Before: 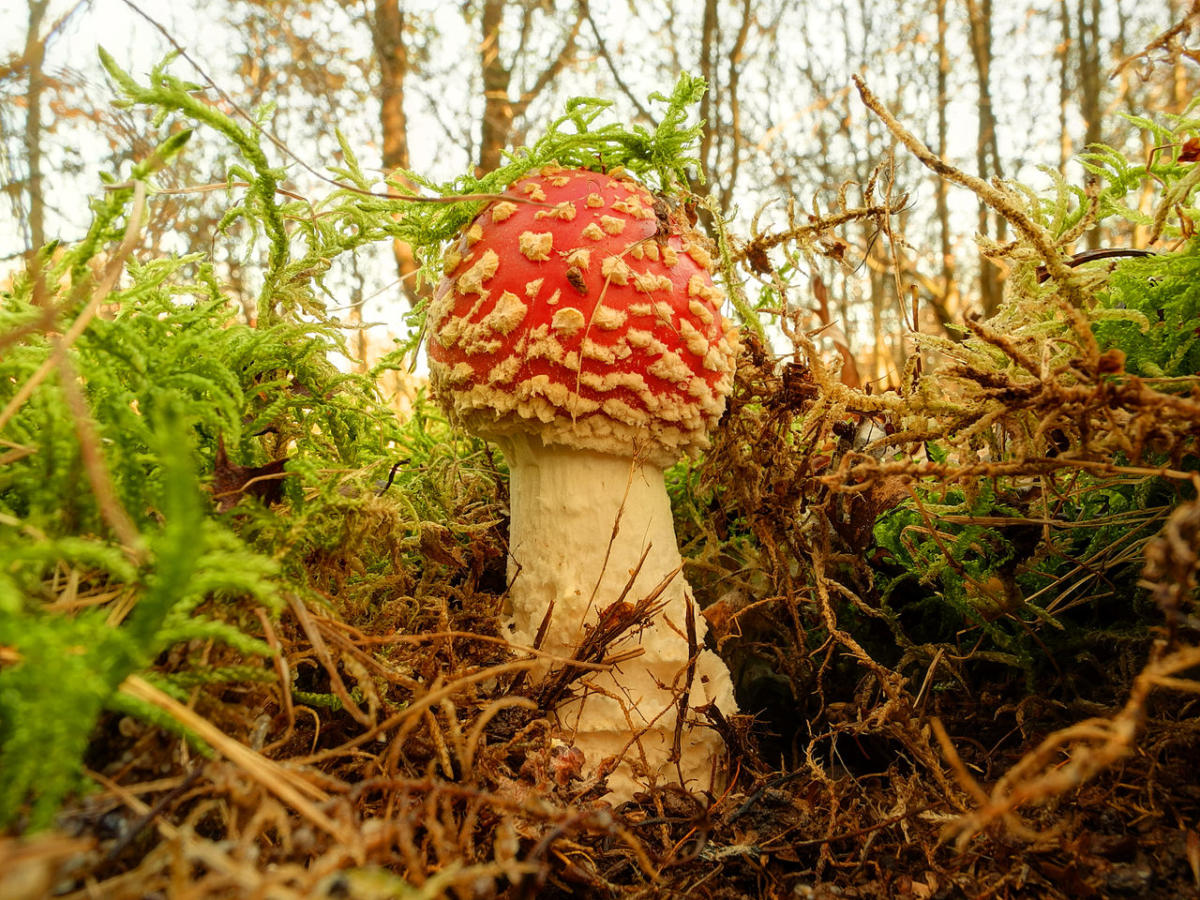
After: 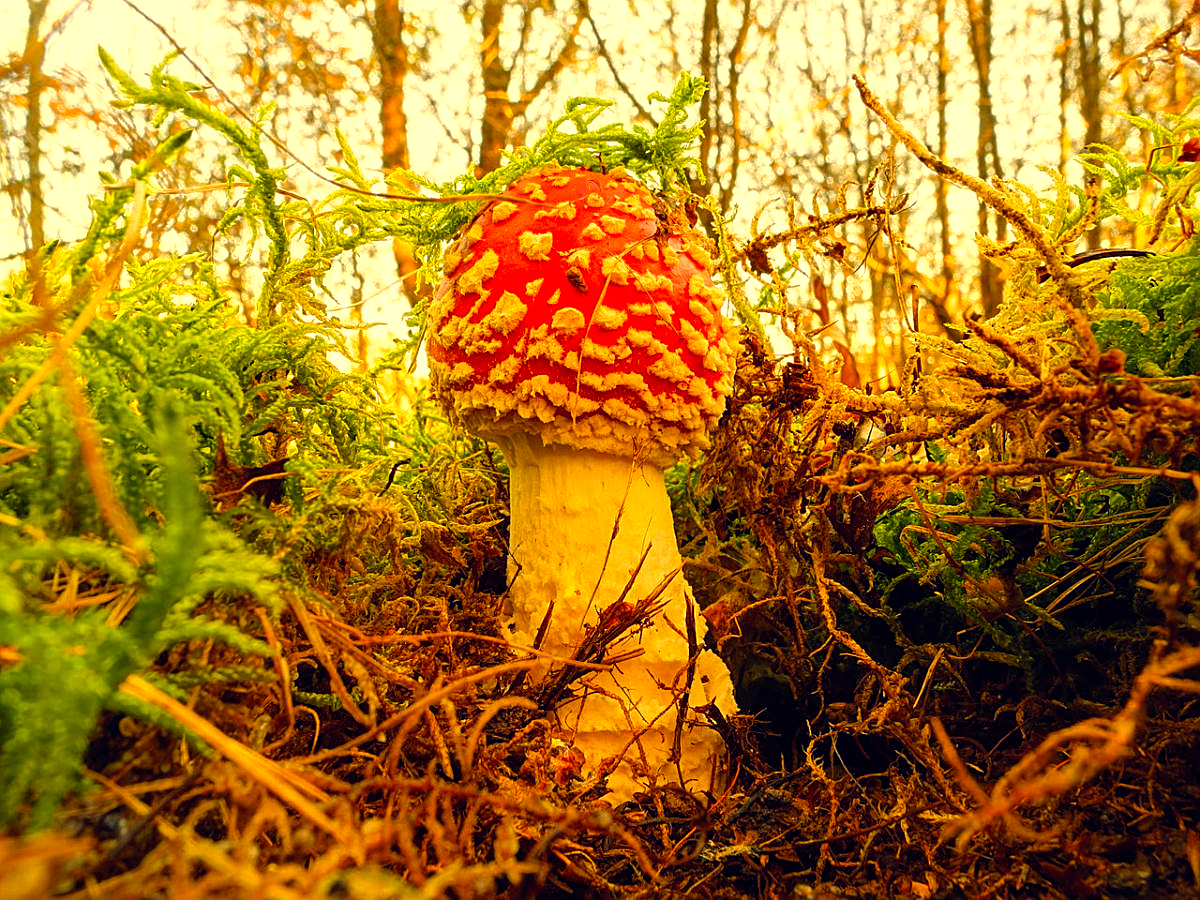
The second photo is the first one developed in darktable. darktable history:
color balance: lift [1, 1.001, 0.999, 1.001], gamma [1, 1.004, 1.007, 0.993], gain [1, 0.991, 0.987, 1.013], contrast 10%, output saturation 120%
sharpen: on, module defaults
white balance: red 1.123, blue 0.83
color correction: highlights a* 0.207, highlights b* 2.7, shadows a* -0.874, shadows b* -4.78
